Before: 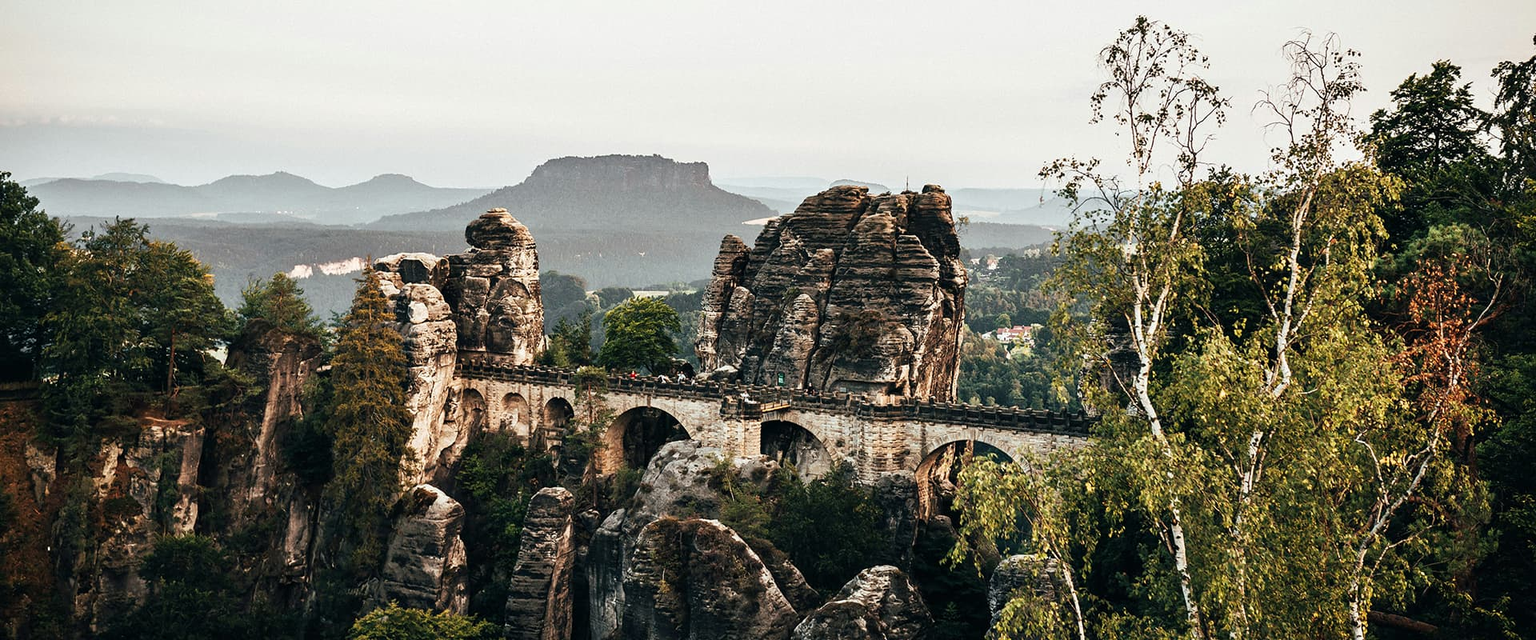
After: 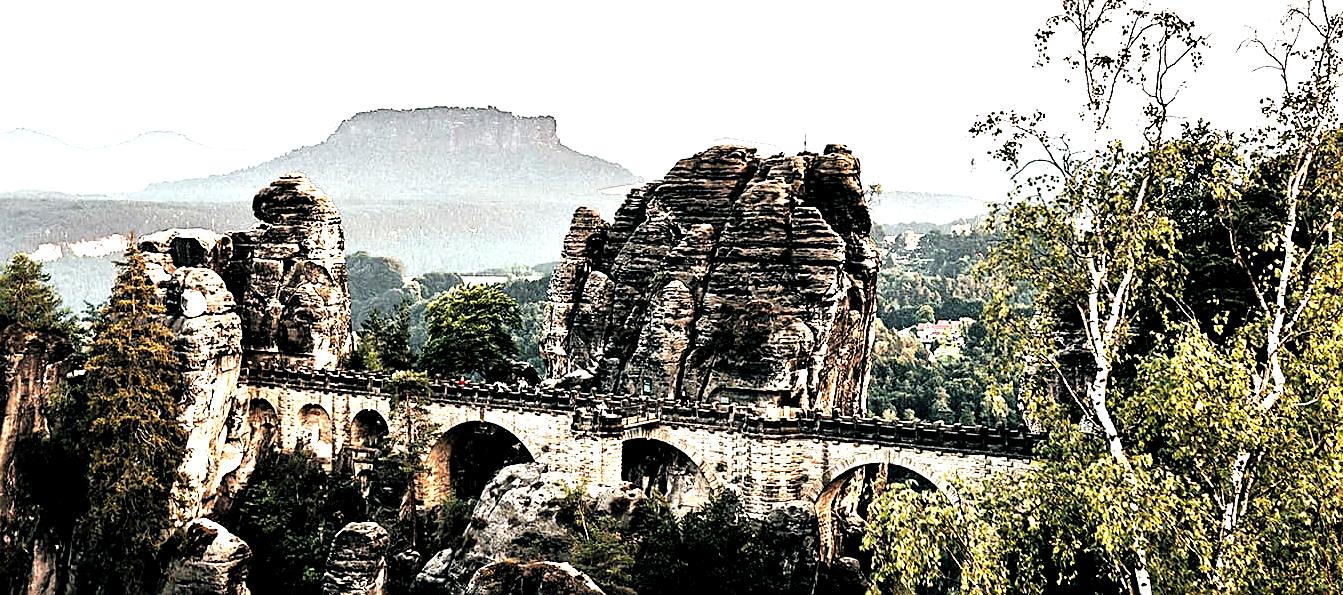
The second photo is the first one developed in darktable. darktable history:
levels: levels [0.012, 0.367, 0.697]
filmic rgb: black relative exposure -7.72 EV, white relative exposure 4.44 EV, hardness 3.75, latitude 50.21%, contrast 1.101
crop and rotate: left 17.143%, top 10.954%, right 12.877%, bottom 14.636%
sharpen: amount 0.597
